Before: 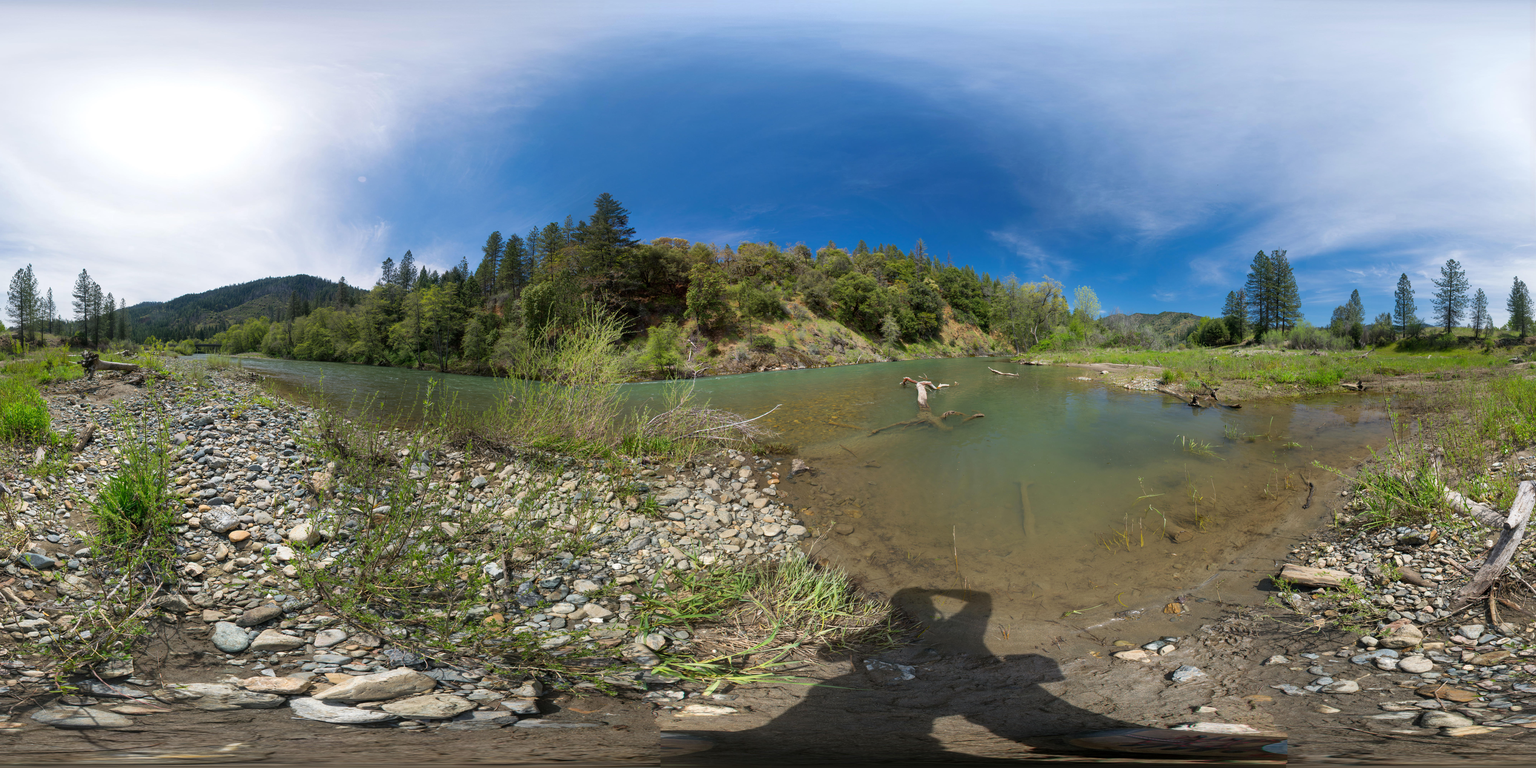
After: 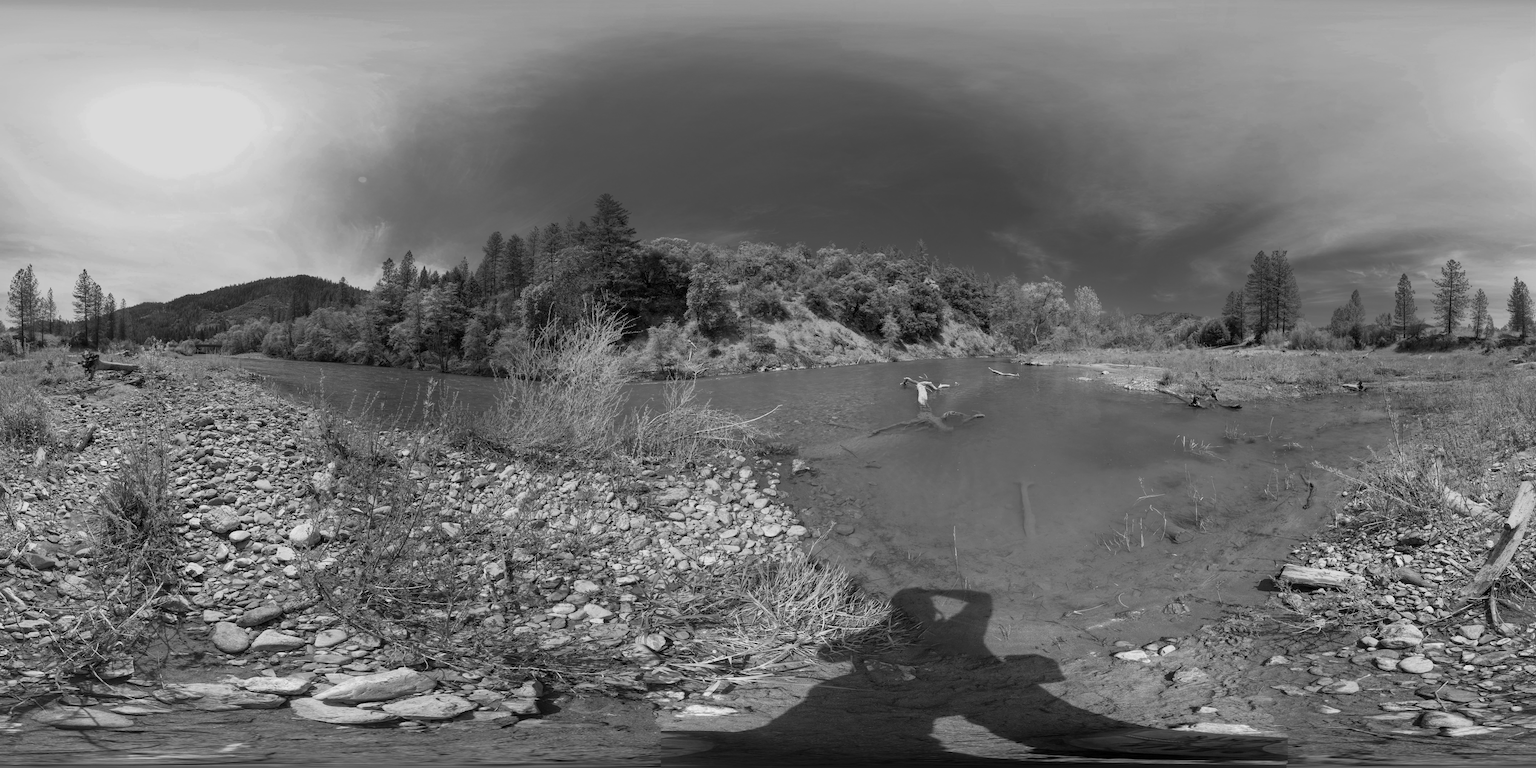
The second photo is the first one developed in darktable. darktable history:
color zones: curves: ch0 [(0.002, 0.593) (0.143, 0.417) (0.285, 0.541) (0.455, 0.289) (0.608, 0.327) (0.727, 0.283) (0.869, 0.571) (1, 0.603)]; ch1 [(0, 0) (0.143, 0) (0.286, 0) (0.429, 0) (0.571, 0) (0.714, 0) (0.857, 0)]
color calibration: illuminant as shot in camera, x 0.377, y 0.392, temperature 4169.3 K, saturation algorithm version 1 (2020)
